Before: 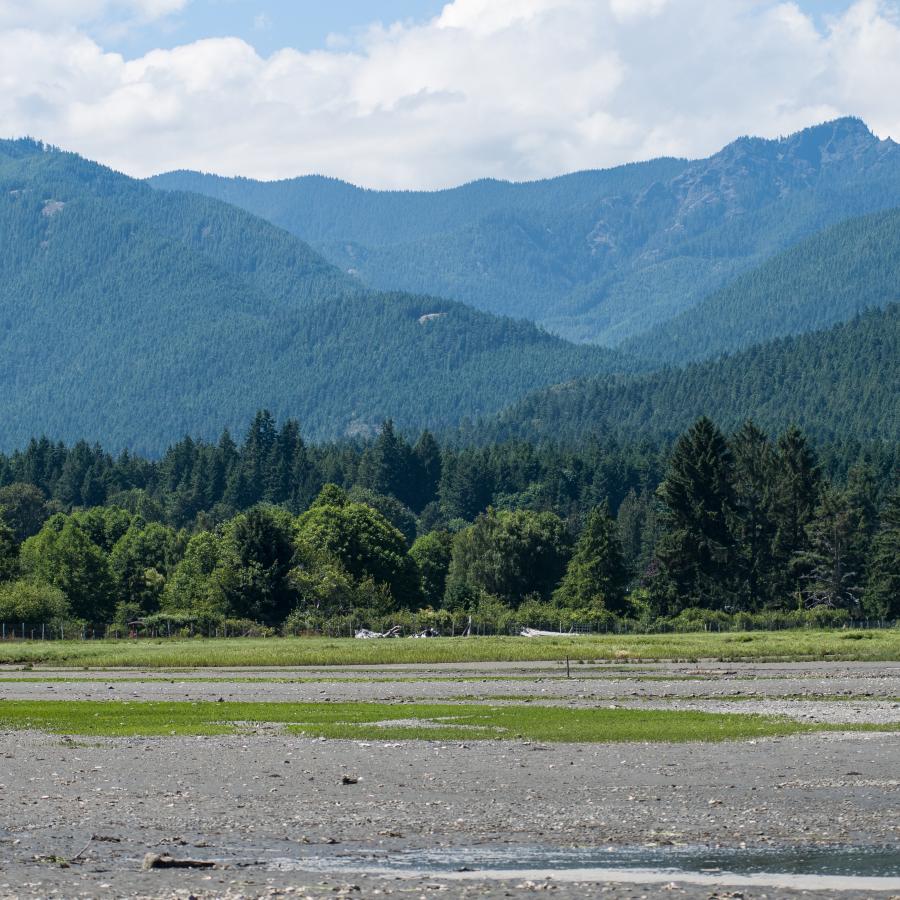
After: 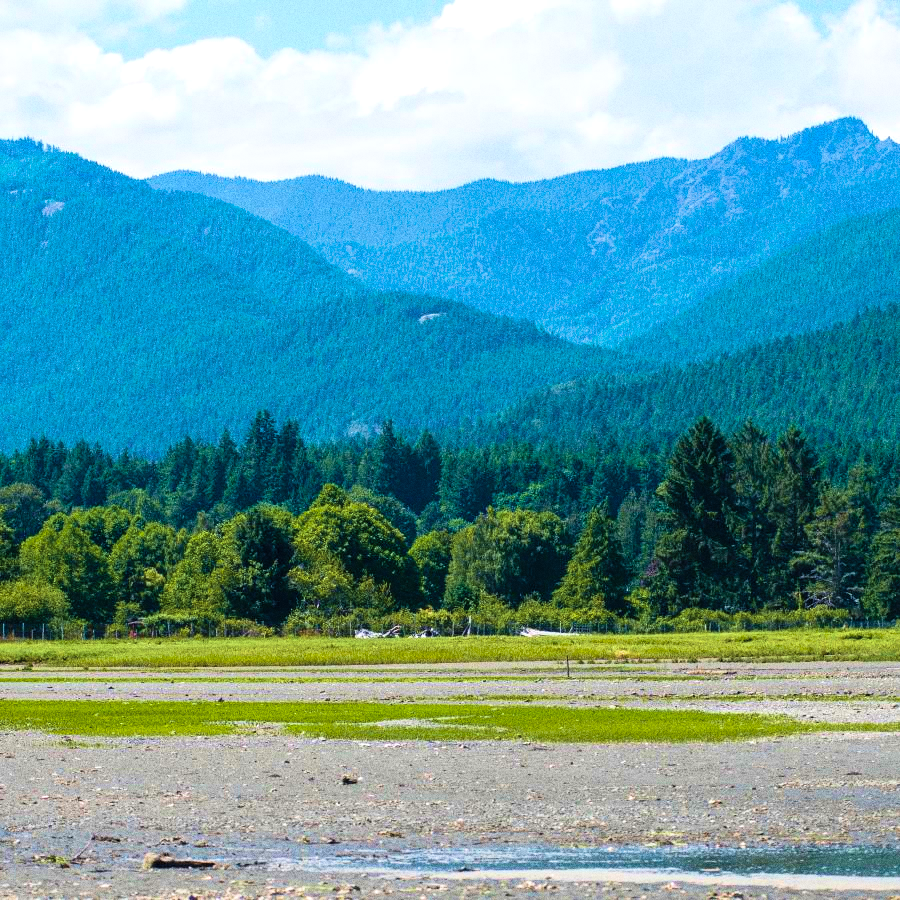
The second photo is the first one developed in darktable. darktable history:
velvia: strength 67.07%, mid-tones bias 0.972
contrast brightness saturation: contrast 0.14, brightness 0.21
color balance rgb: linear chroma grading › global chroma 50%, perceptual saturation grading › global saturation 2.34%, global vibrance 6.64%, contrast 12.71%, saturation formula JzAzBz (2021)
grain: coarseness 0.09 ISO, strength 40%
